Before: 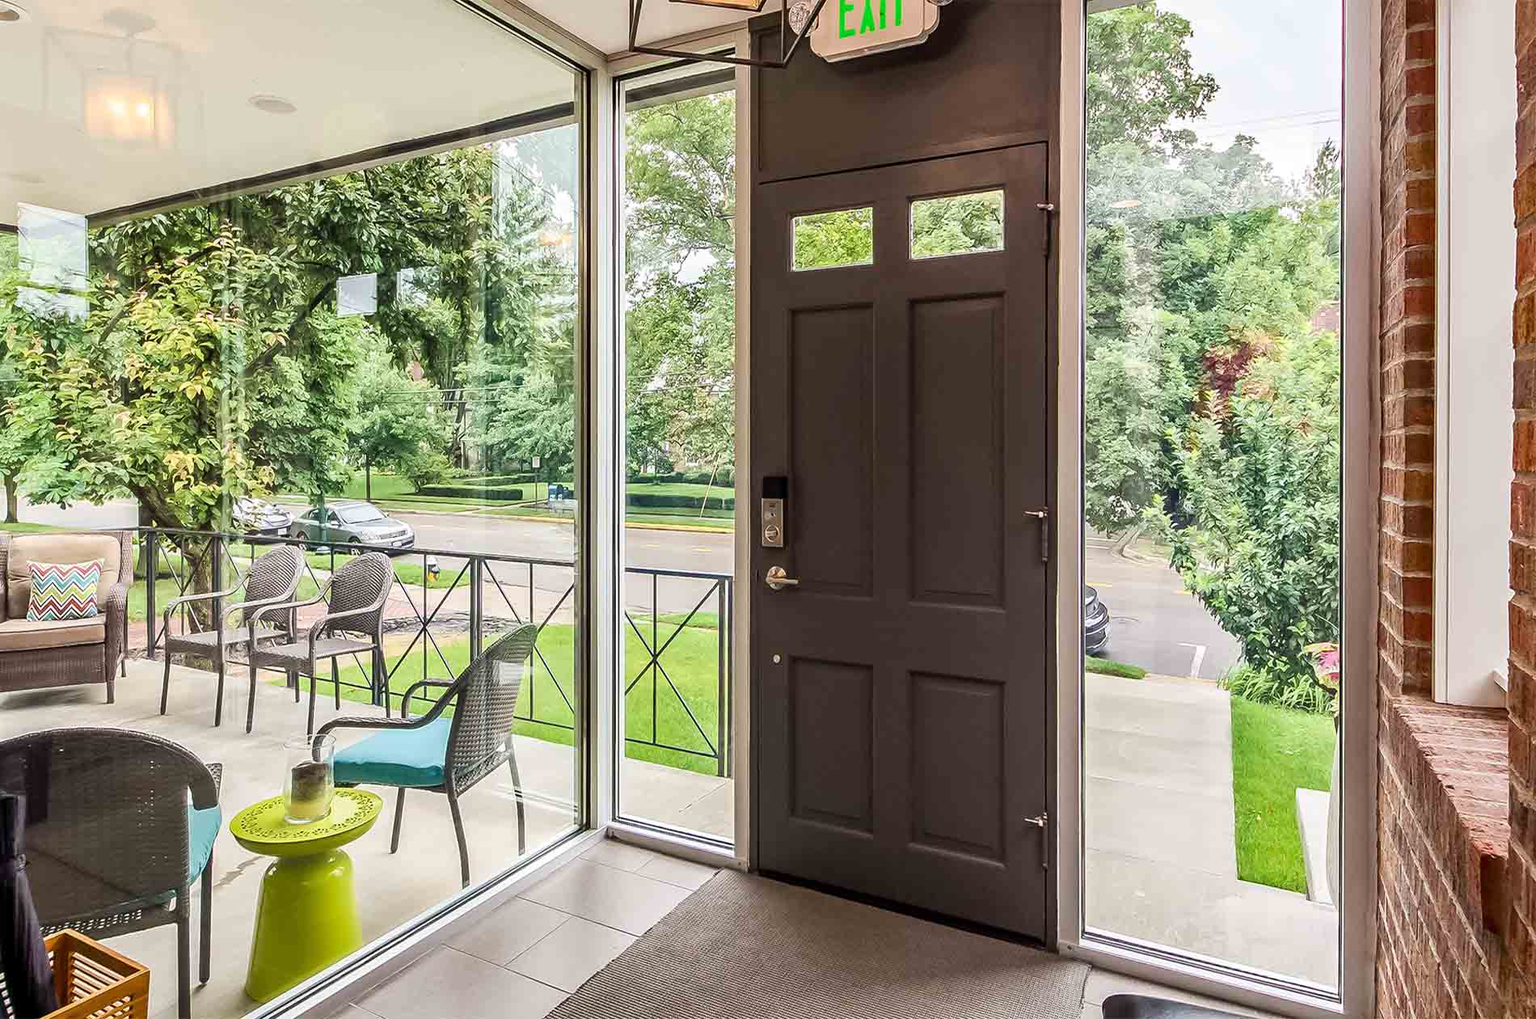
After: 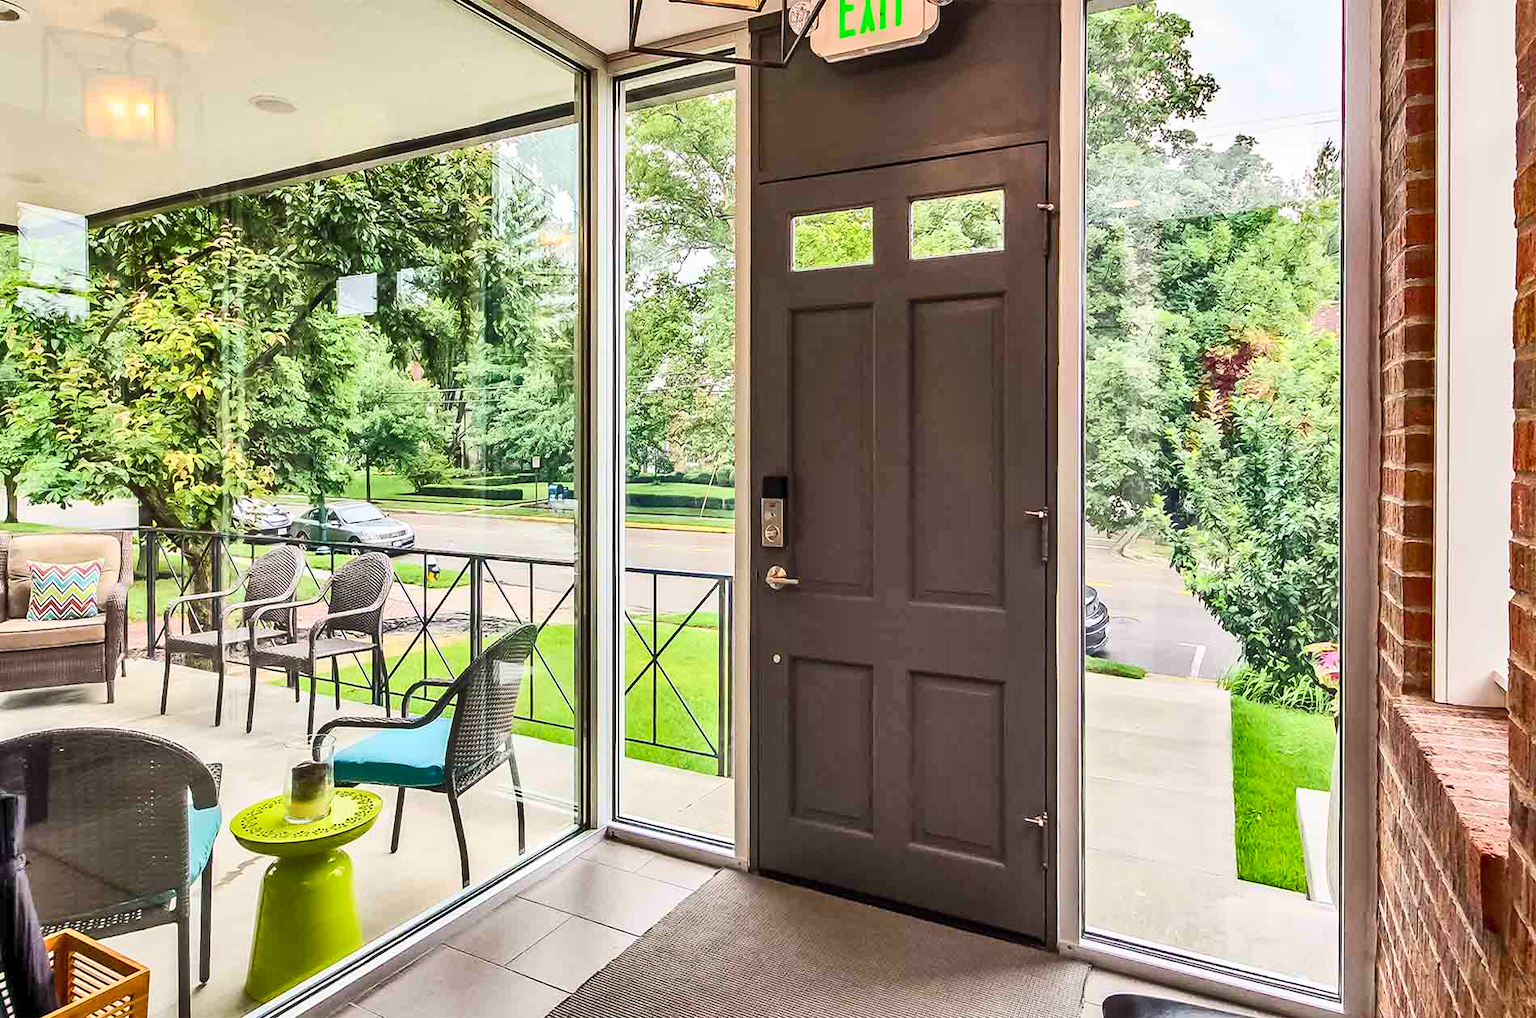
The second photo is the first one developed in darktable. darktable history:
shadows and highlights: shadows 73.98, highlights -60.76, soften with gaussian
contrast brightness saturation: contrast 0.204, brightness 0.169, saturation 0.23
